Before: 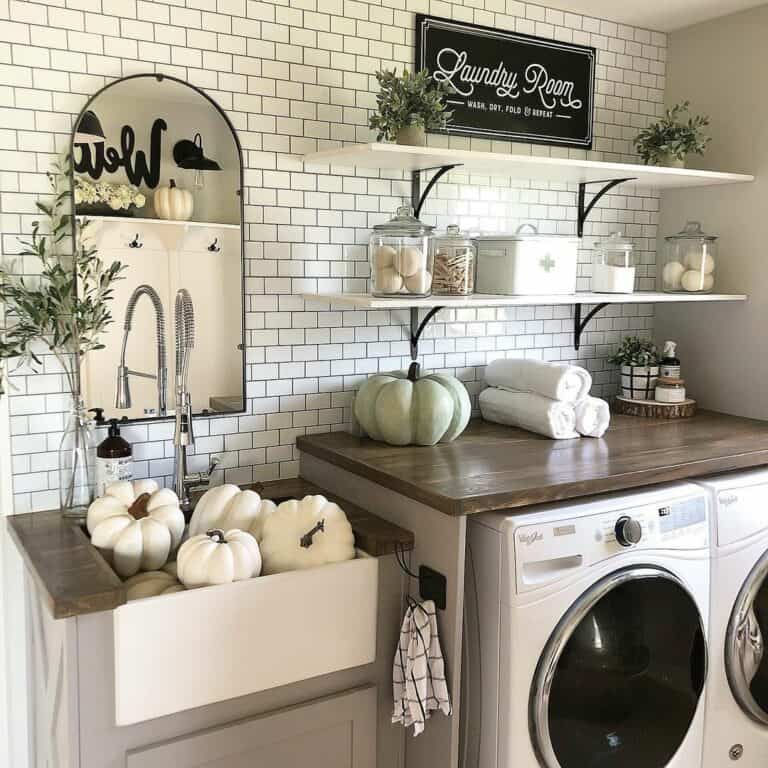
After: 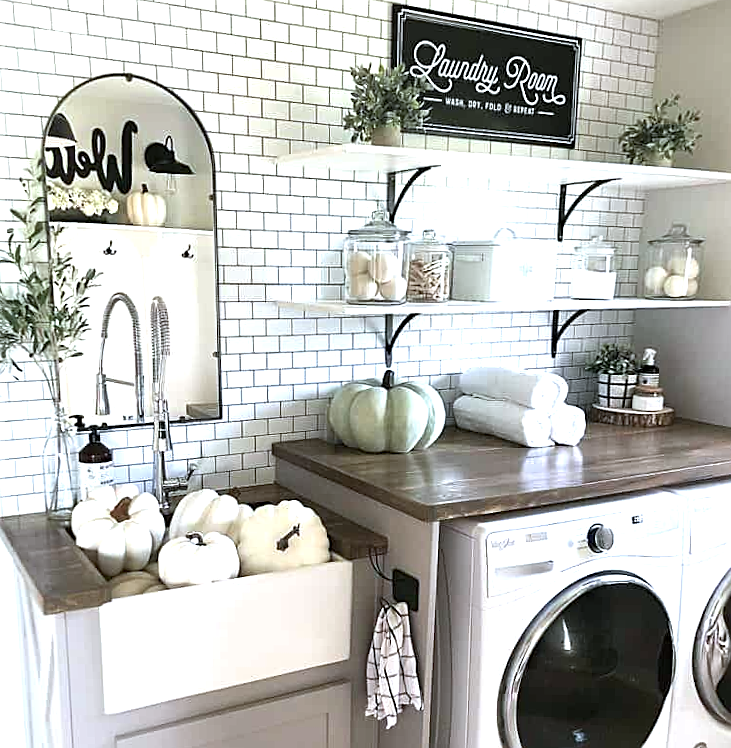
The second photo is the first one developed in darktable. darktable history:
exposure: exposure 0.4 EV, compensate highlight preservation false
tone equalizer: -8 EV -0.417 EV, -7 EV -0.389 EV, -6 EV -0.333 EV, -5 EV -0.222 EV, -3 EV 0.222 EV, -2 EV 0.333 EV, -1 EV 0.389 EV, +0 EV 0.417 EV, edges refinement/feathering 500, mask exposure compensation -1.57 EV, preserve details no
rgb curve: curves: ch0 [(0, 0) (0.053, 0.068) (0.122, 0.128) (1, 1)]
sharpen: on, module defaults
rotate and perspective: rotation 0.074°, lens shift (vertical) 0.096, lens shift (horizontal) -0.041, crop left 0.043, crop right 0.952, crop top 0.024, crop bottom 0.979
color calibration: illuminant as shot in camera, x 0.369, y 0.376, temperature 4328.46 K, gamut compression 3
